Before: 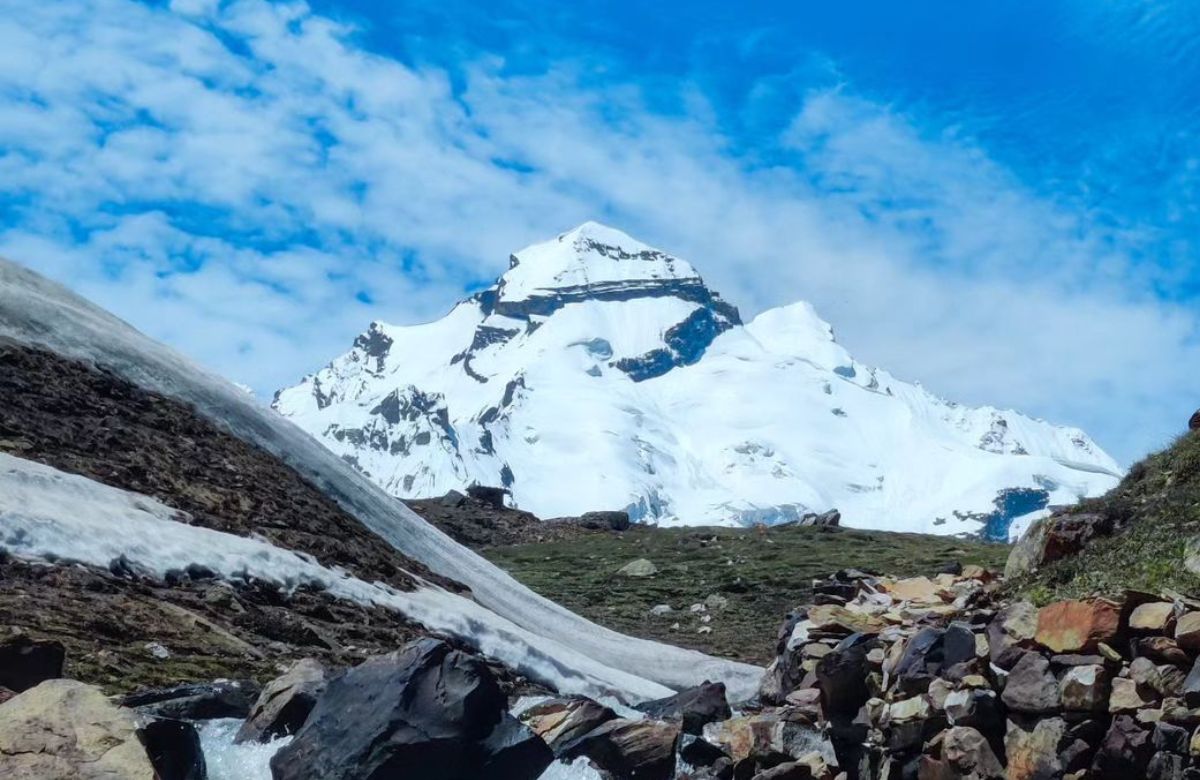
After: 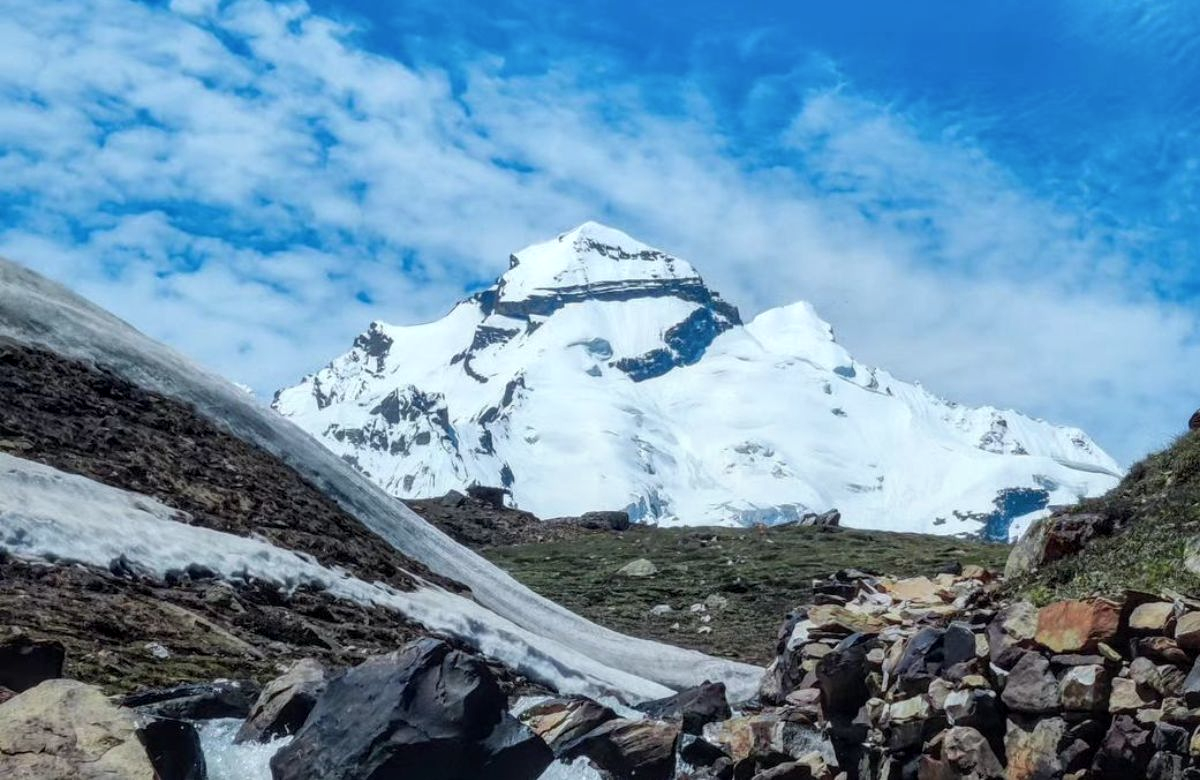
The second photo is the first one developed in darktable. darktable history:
contrast brightness saturation: saturation -0.066
local contrast: on, module defaults
